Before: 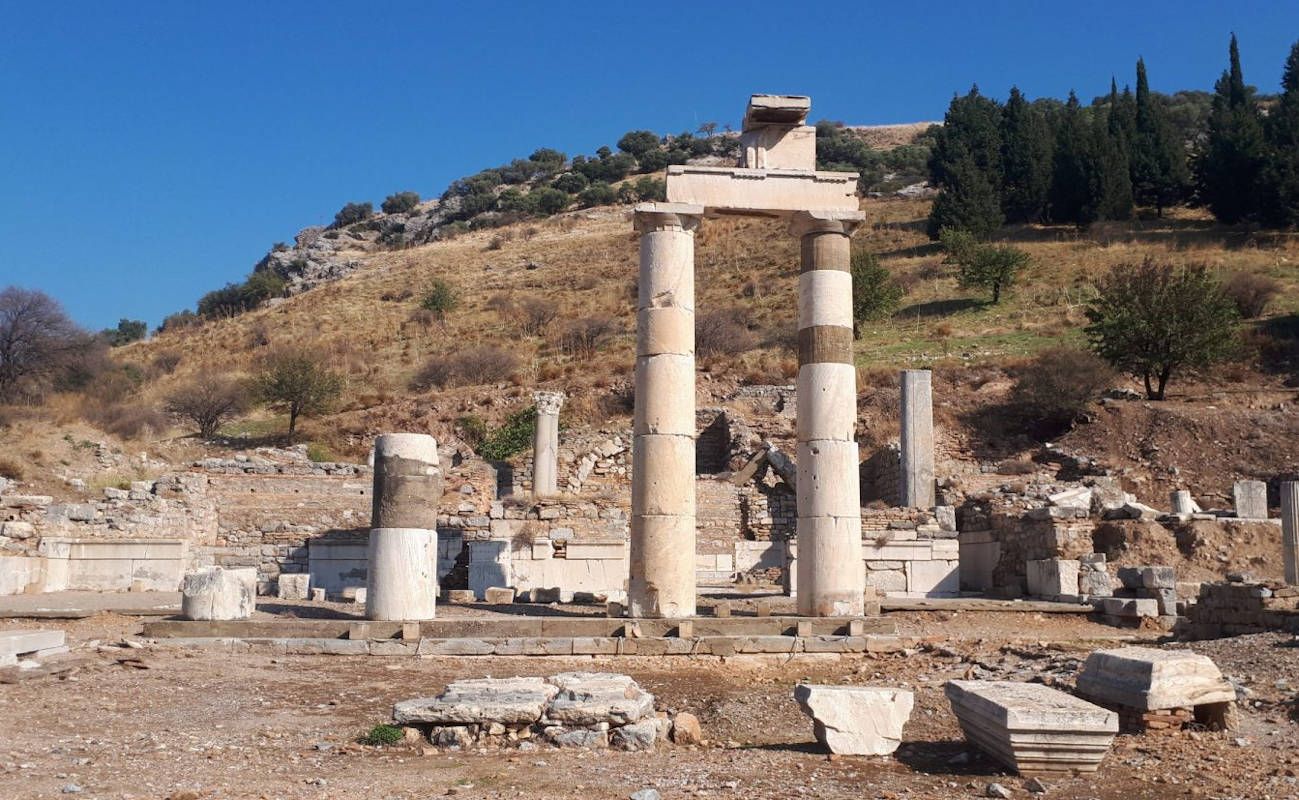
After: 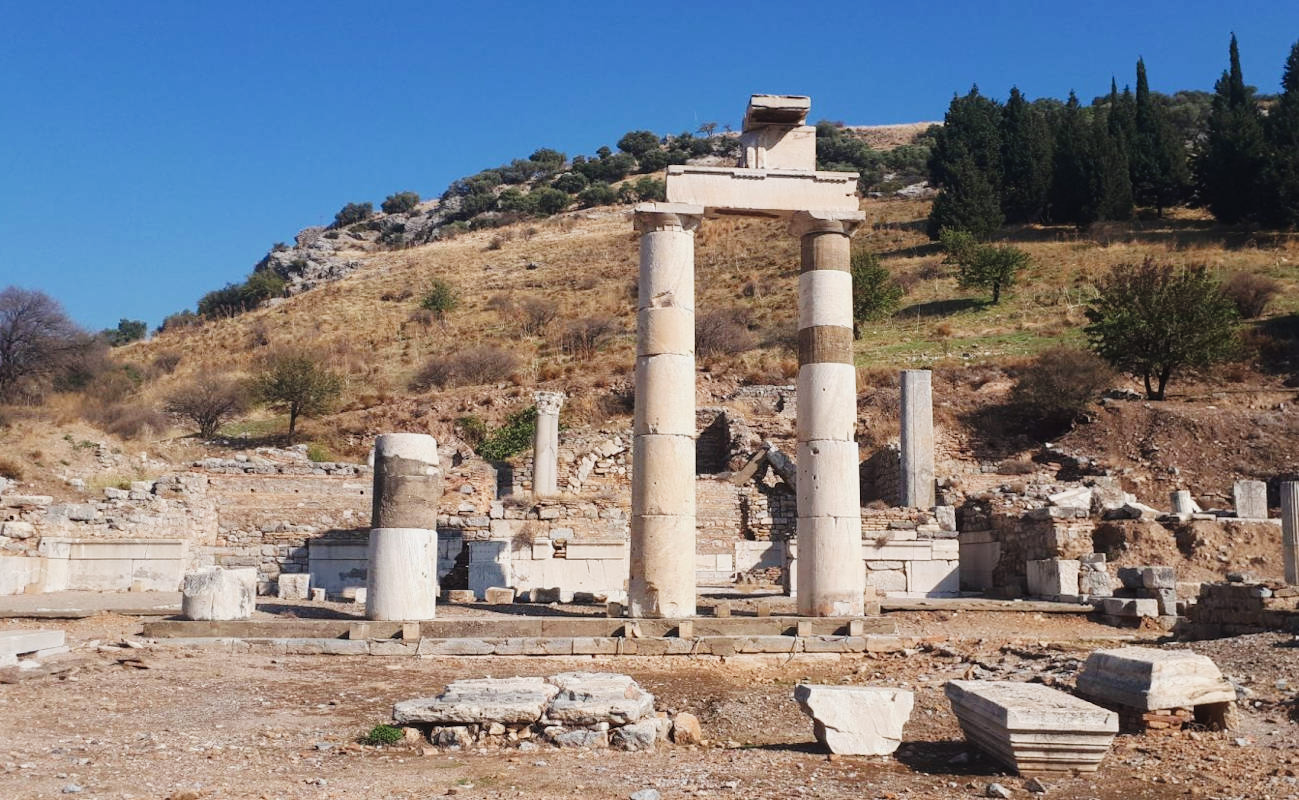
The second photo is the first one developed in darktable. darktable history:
tone curve: curves: ch0 [(0, 0.025) (0.15, 0.143) (0.452, 0.486) (0.751, 0.788) (1, 0.961)]; ch1 [(0, 0) (0.43, 0.408) (0.476, 0.469) (0.497, 0.494) (0.546, 0.571) (0.566, 0.607) (0.62, 0.657) (1, 1)]; ch2 [(0, 0) (0.386, 0.397) (0.505, 0.498) (0.547, 0.546) (0.579, 0.58) (1, 1)], preserve colors none
